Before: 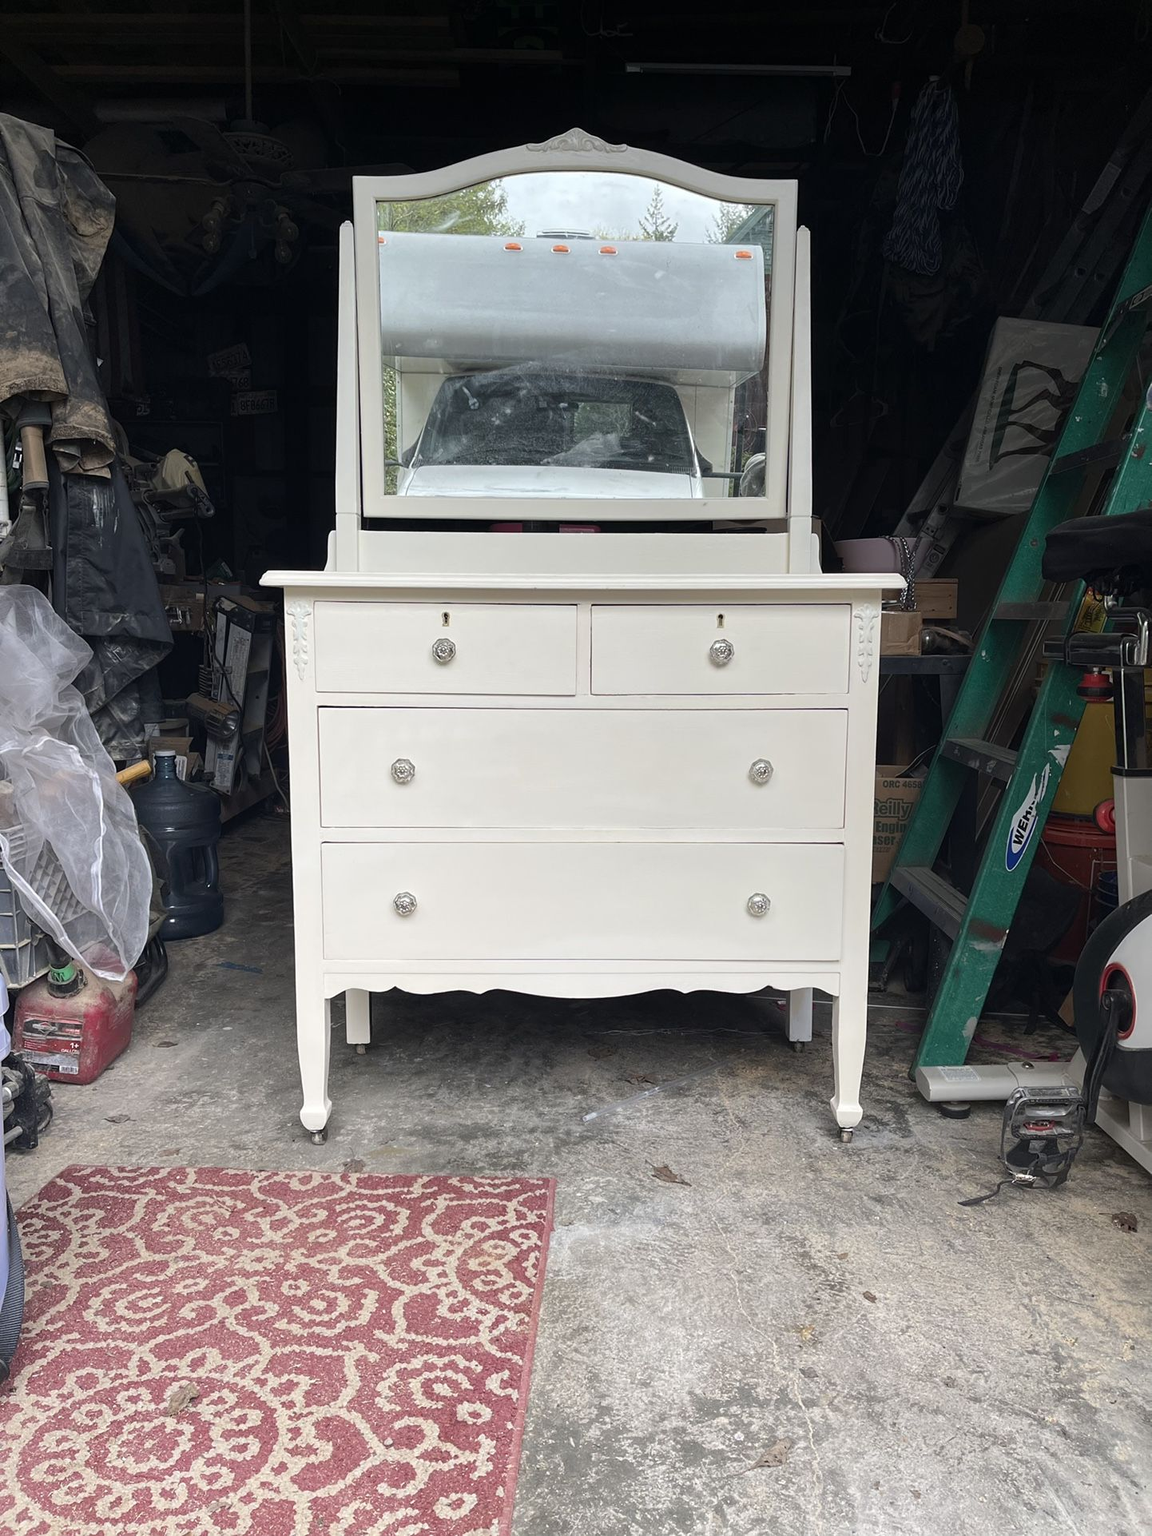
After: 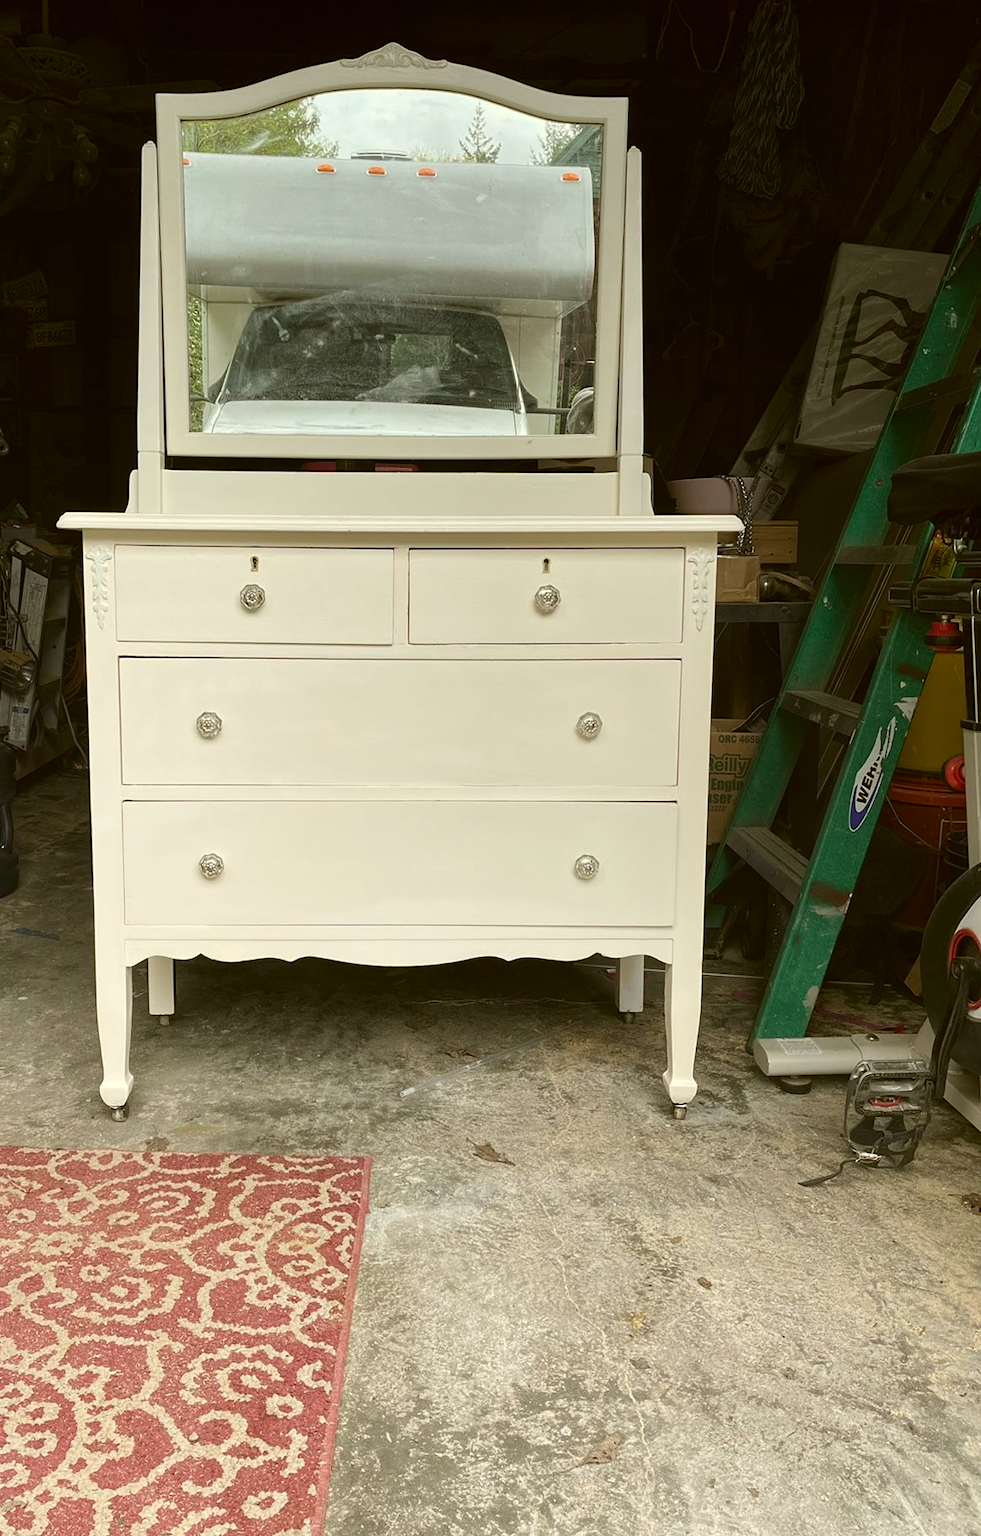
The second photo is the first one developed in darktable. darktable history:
white balance: red 1, blue 1
crop and rotate: left 17.959%, top 5.771%, right 1.742%
color correction: highlights a* -1.43, highlights b* 10.12, shadows a* 0.395, shadows b* 19.35
